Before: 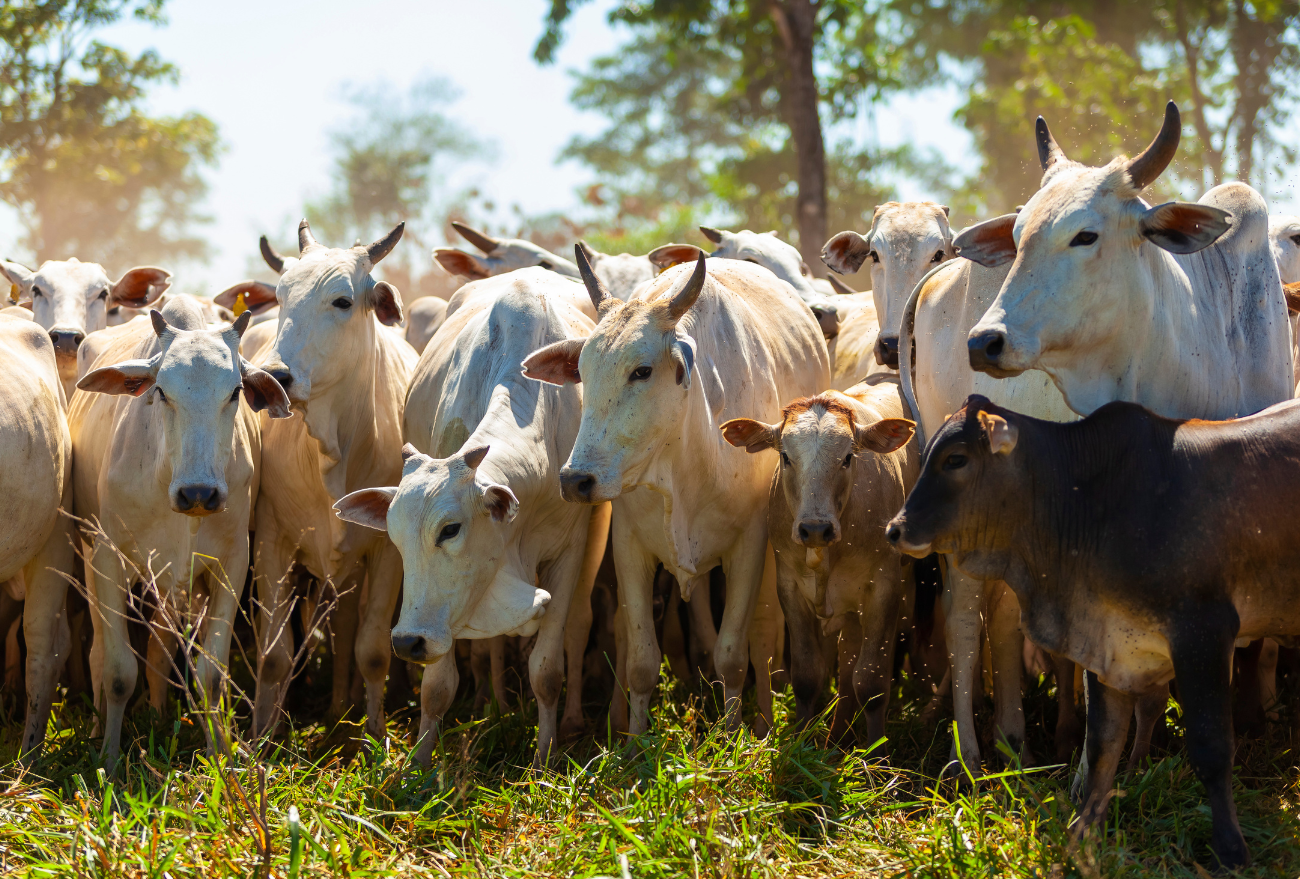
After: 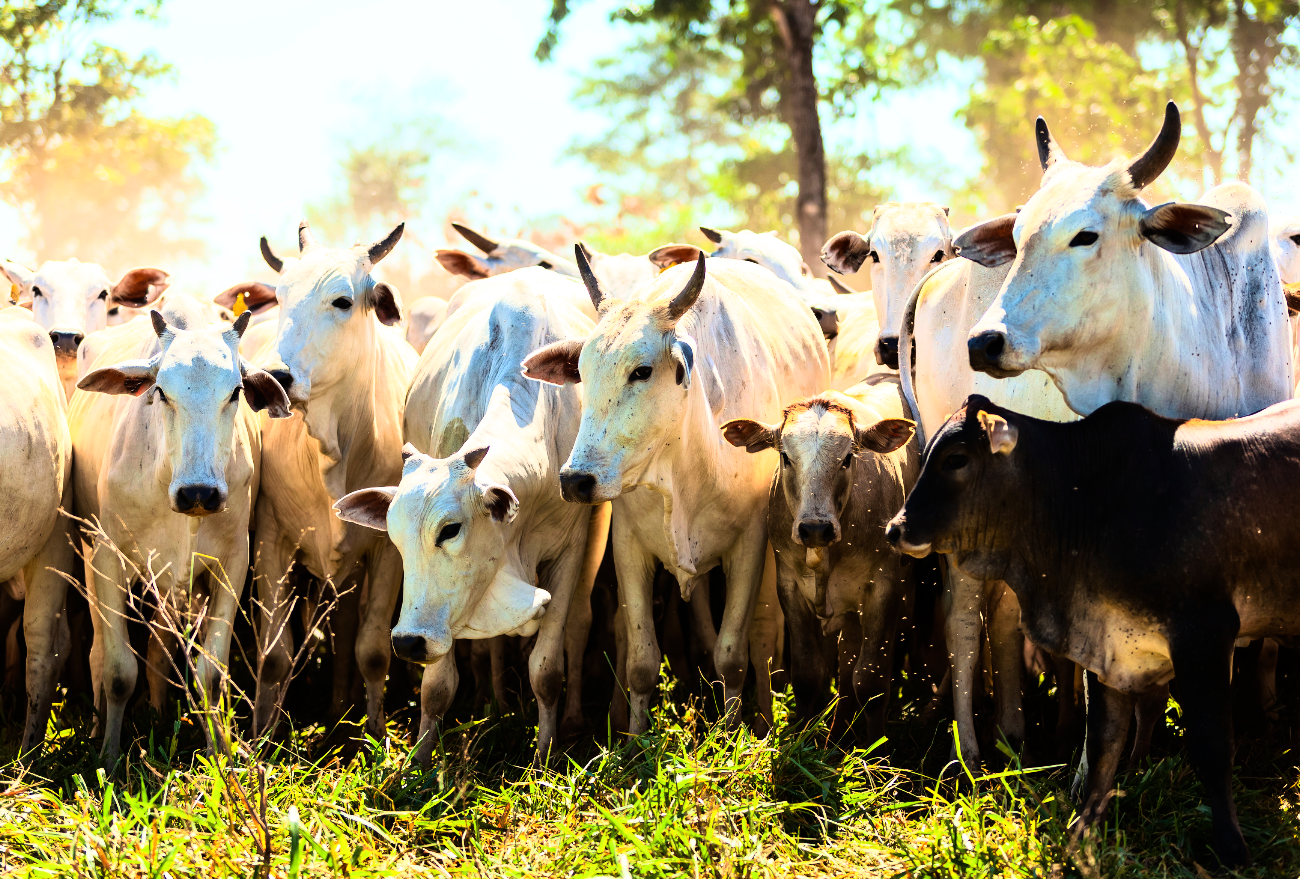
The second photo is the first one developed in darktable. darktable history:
velvia: strength 27%
rgb curve: curves: ch0 [(0, 0) (0.21, 0.15) (0.24, 0.21) (0.5, 0.75) (0.75, 0.96) (0.89, 0.99) (1, 1)]; ch1 [(0, 0.02) (0.21, 0.13) (0.25, 0.2) (0.5, 0.67) (0.75, 0.9) (0.89, 0.97) (1, 1)]; ch2 [(0, 0.02) (0.21, 0.13) (0.25, 0.2) (0.5, 0.67) (0.75, 0.9) (0.89, 0.97) (1, 1)], compensate middle gray true
